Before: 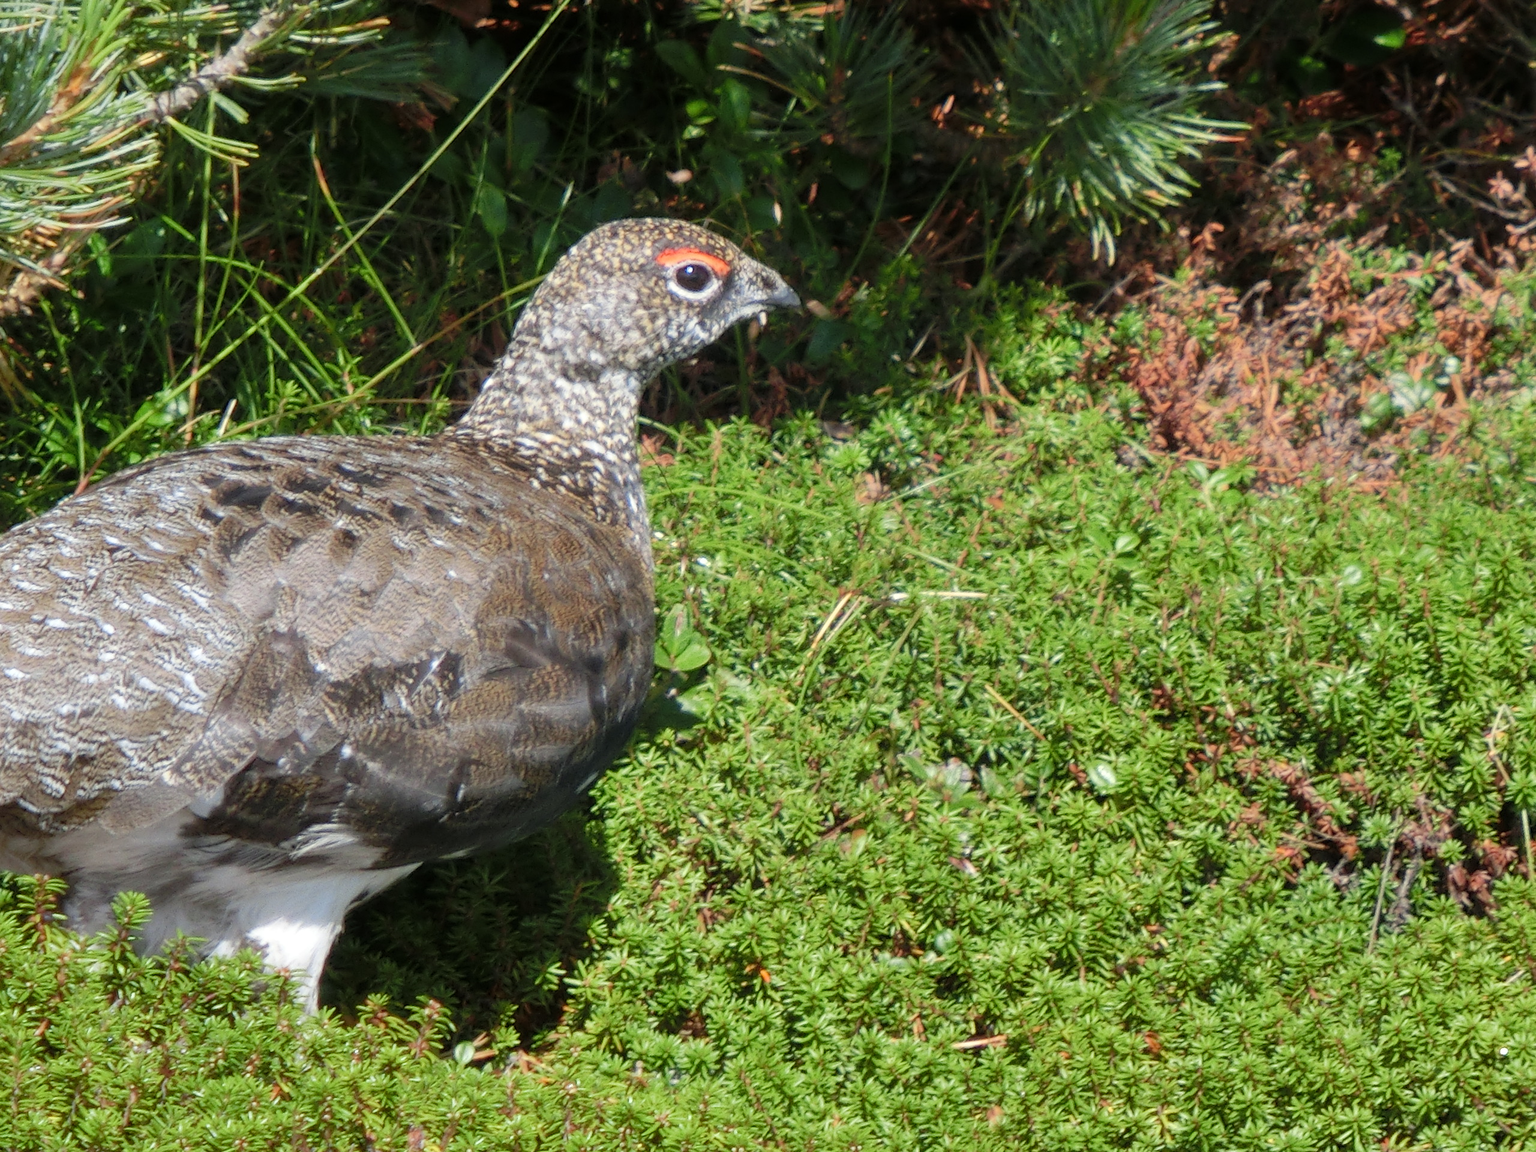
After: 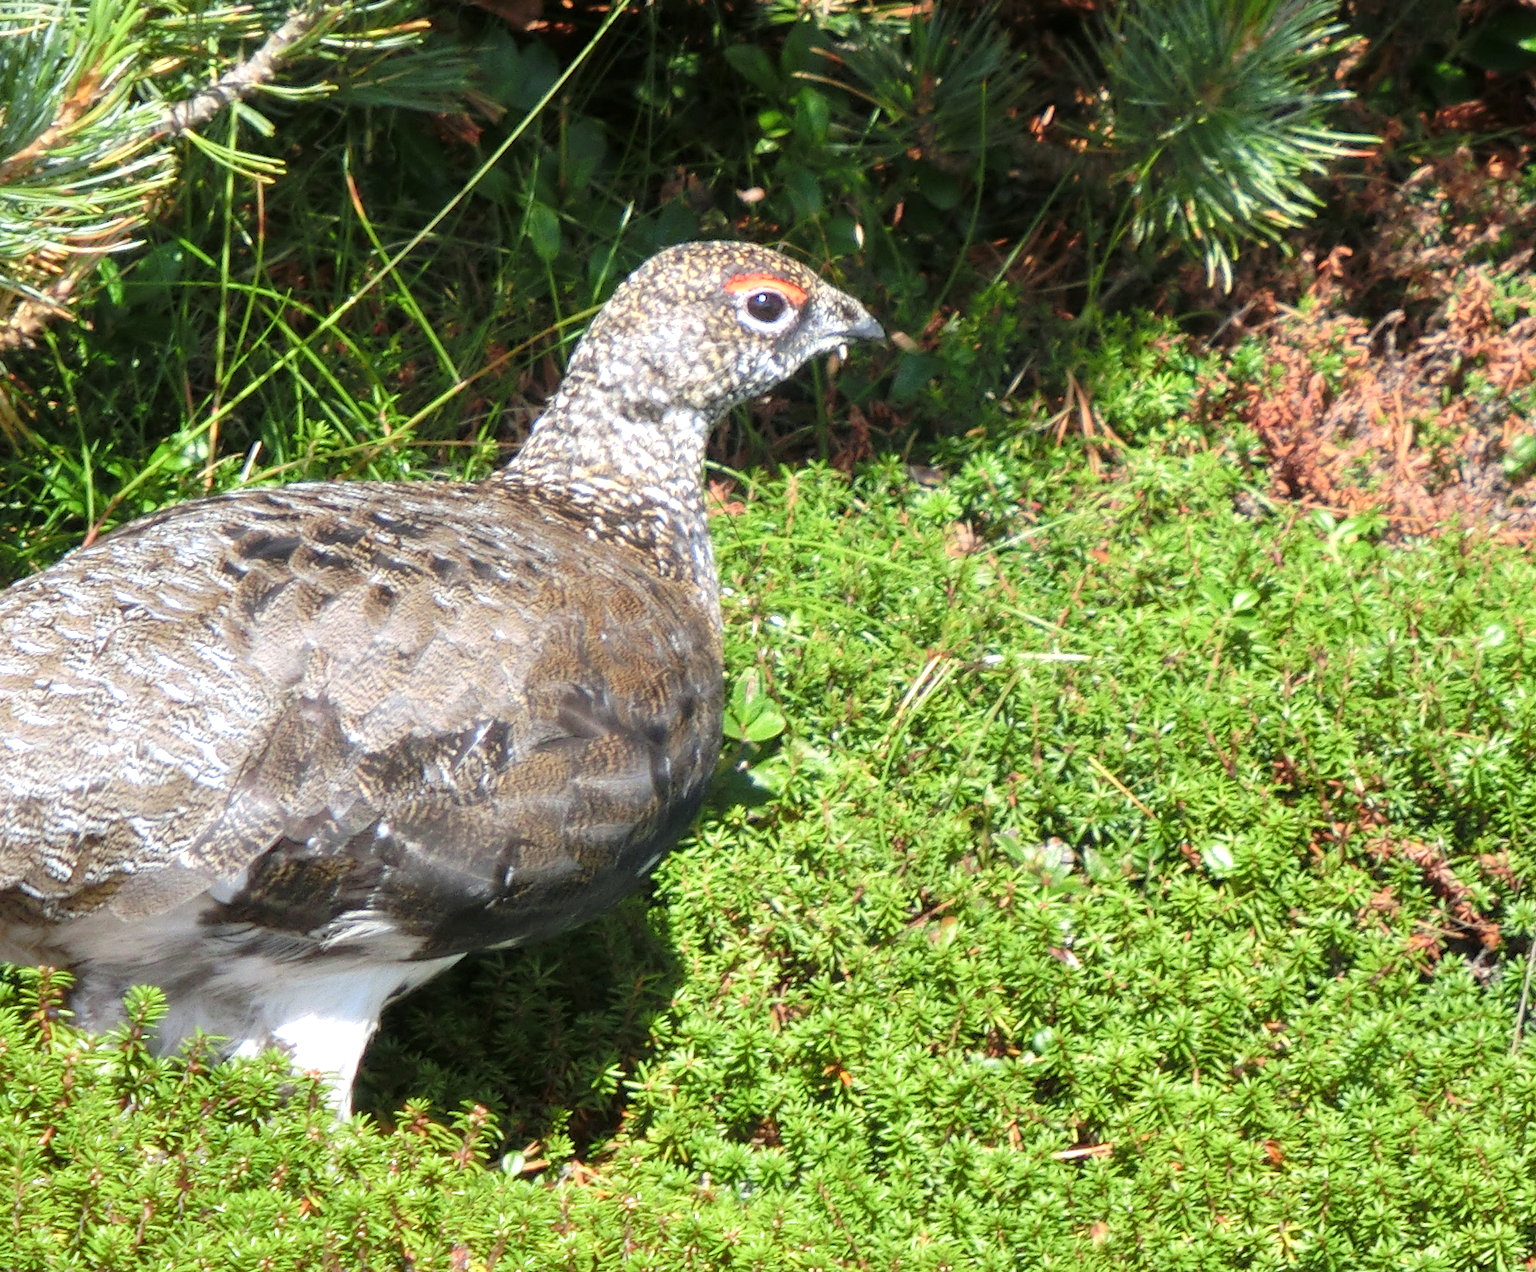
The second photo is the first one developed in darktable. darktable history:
crop: right 9.49%, bottom 0.021%
exposure: exposure 0.651 EV, compensate exposure bias true, compensate highlight preservation false
